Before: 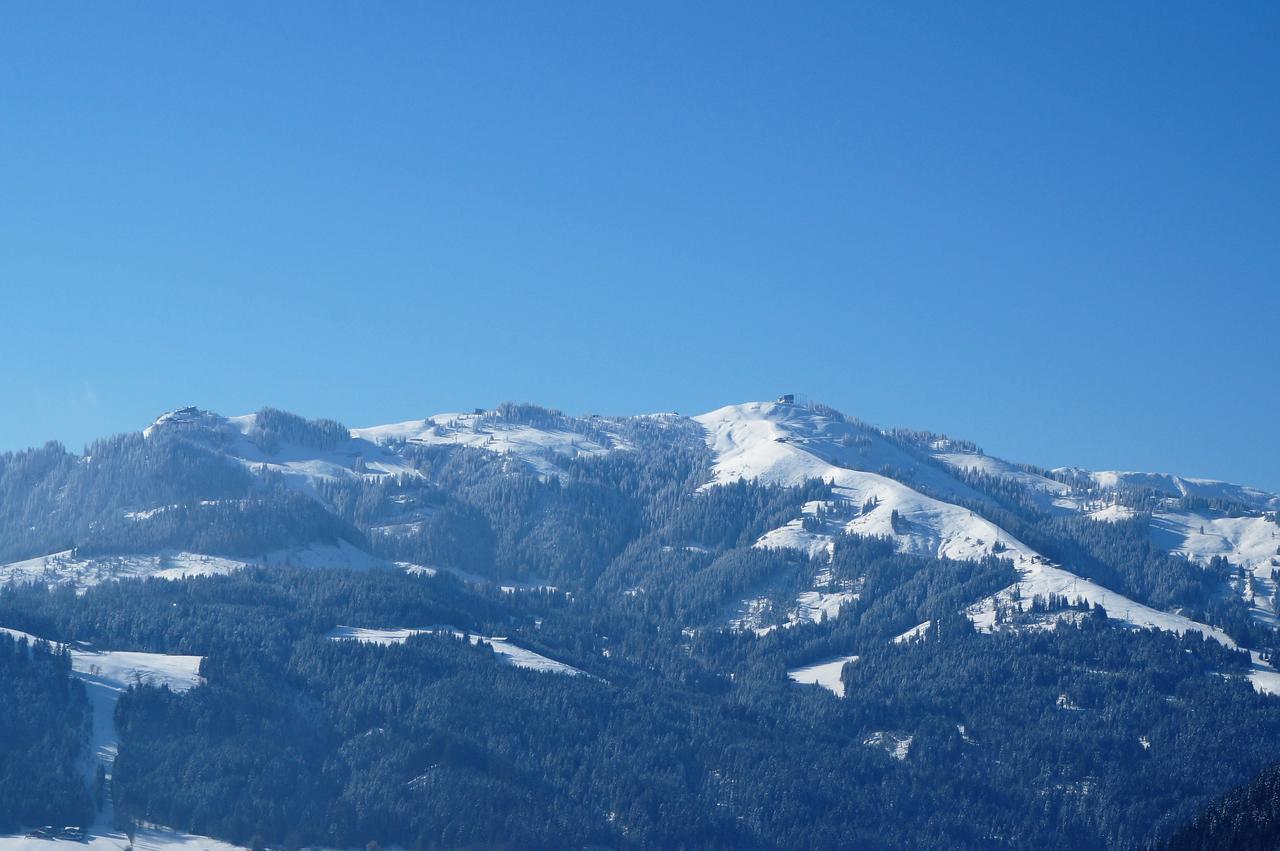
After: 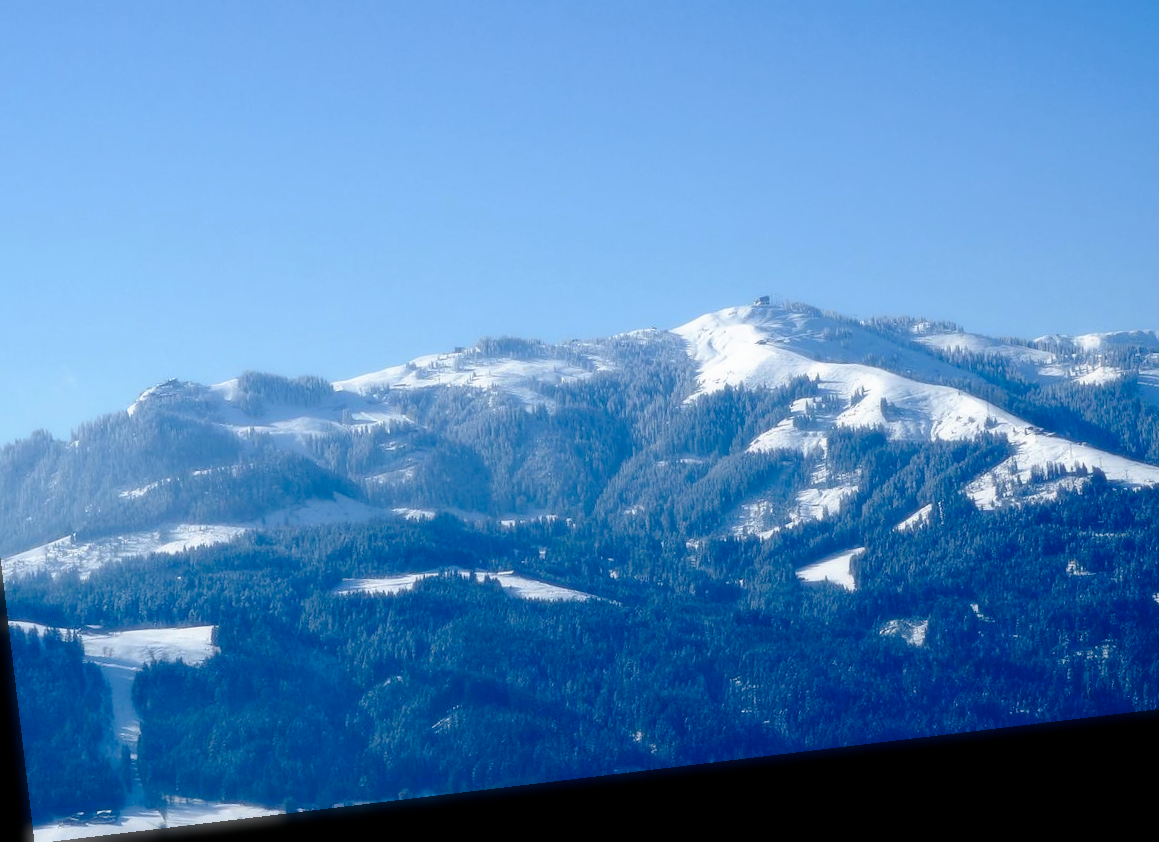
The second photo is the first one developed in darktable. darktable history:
soften: size 19.52%, mix 20.32%
crop and rotate: left 4.842%, top 15.51%, right 10.668%
tone curve: curves: ch0 [(0, 0) (0.003, 0) (0.011, 0.001) (0.025, 0.001) (0.044, 0.002) (0.069, 0.007) (0.1, 0.015) (0.136, 0.027) (0.177, 0.066) (0.224, 0.122) (0.277, 0.219) (0.335, 0.327) (0.399, 0.432) (0.468, 0.527) (0.543, 0.615) (0.623, 0.695) (0.709, 0.777) (0.801, 0.874) (0.898, 0.973) (1, 1)], preserve colors none
rotate and perspective: rotation -6.83°, automatic cropping off
